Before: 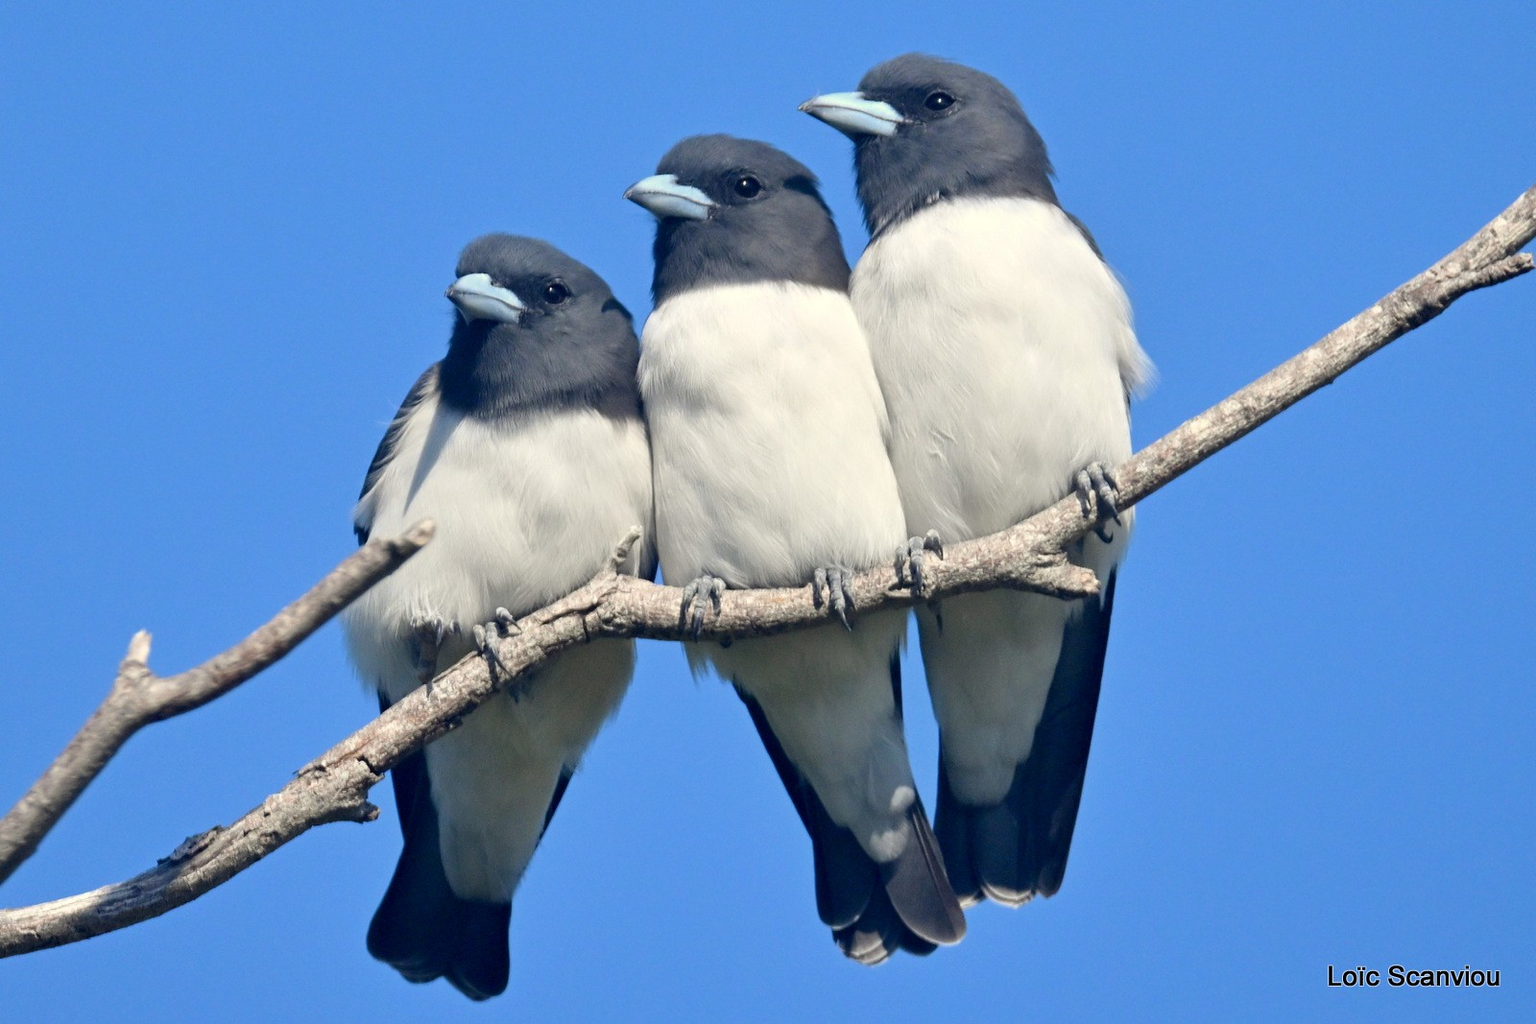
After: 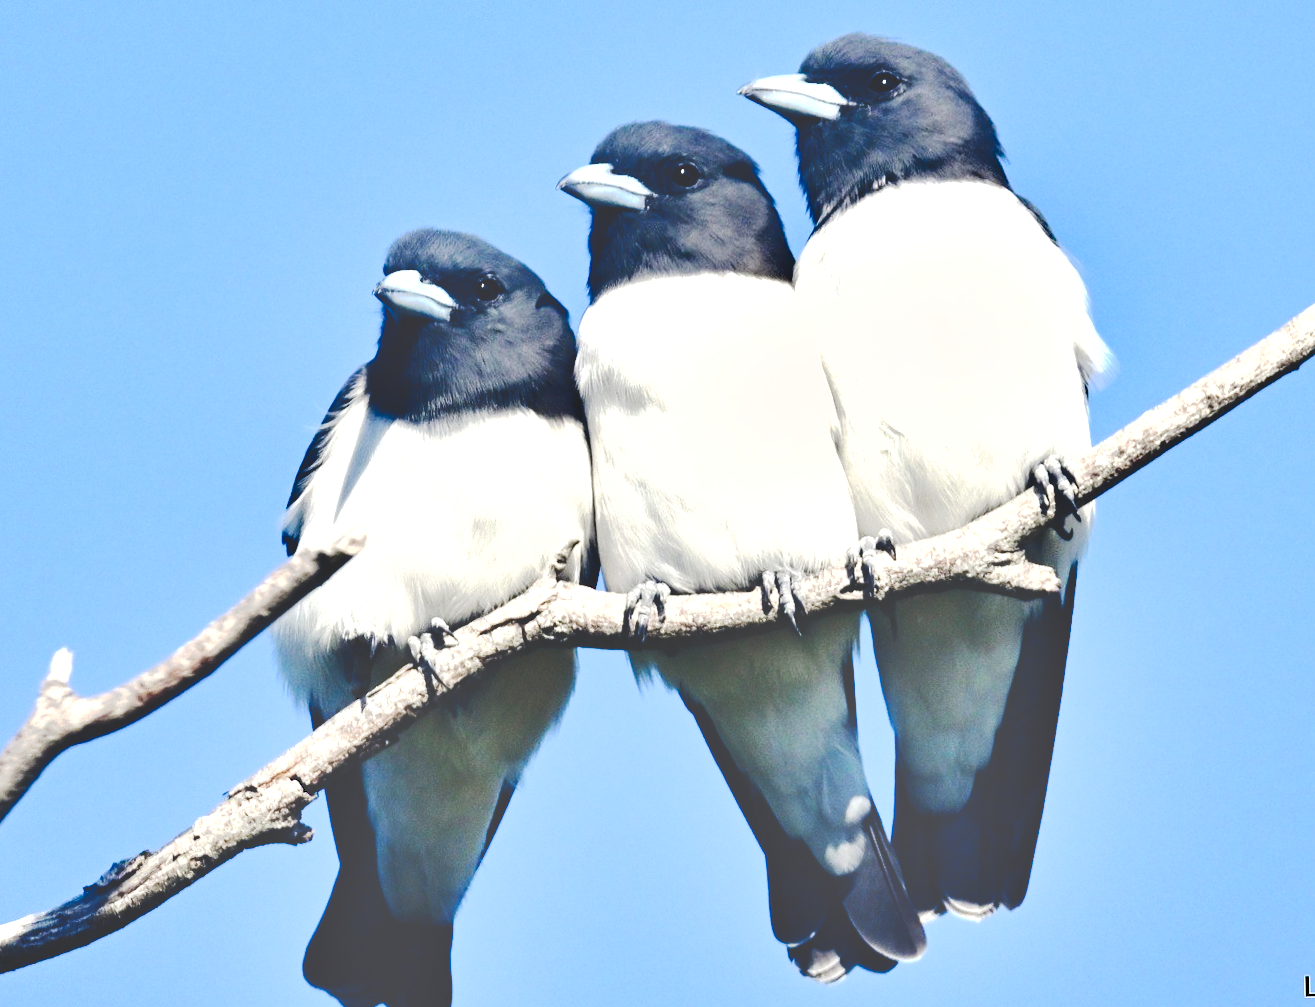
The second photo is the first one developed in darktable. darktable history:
exposure: exposure 1 EV, compensate highlight preservation false
crop and rotate: angle 1°, left 4.281%, top 0.642%, right 11.383%, bottom 2.486%
tone curve: curves: ch0 [(0, 0) (0.003, 0.331) (0.011, 0.333) (0.025, 0.333) (0.044, 0.334) (0.069, 0.335) (0.1, 0.338) (0.136, 0.342) (0.177, 0.347) (0.224, 0.352) (0.277, 0.359) (0.335, 0.39) (0.399, 0.434) (0.468, 0.509) (0.543, 0.615) (0.623, 0.731) (0.709, 0.814) (0.801, 0.88) (0.898, 0.921) (1, 1)], preserve colors none
shadows and highlights: soften with gaussian
